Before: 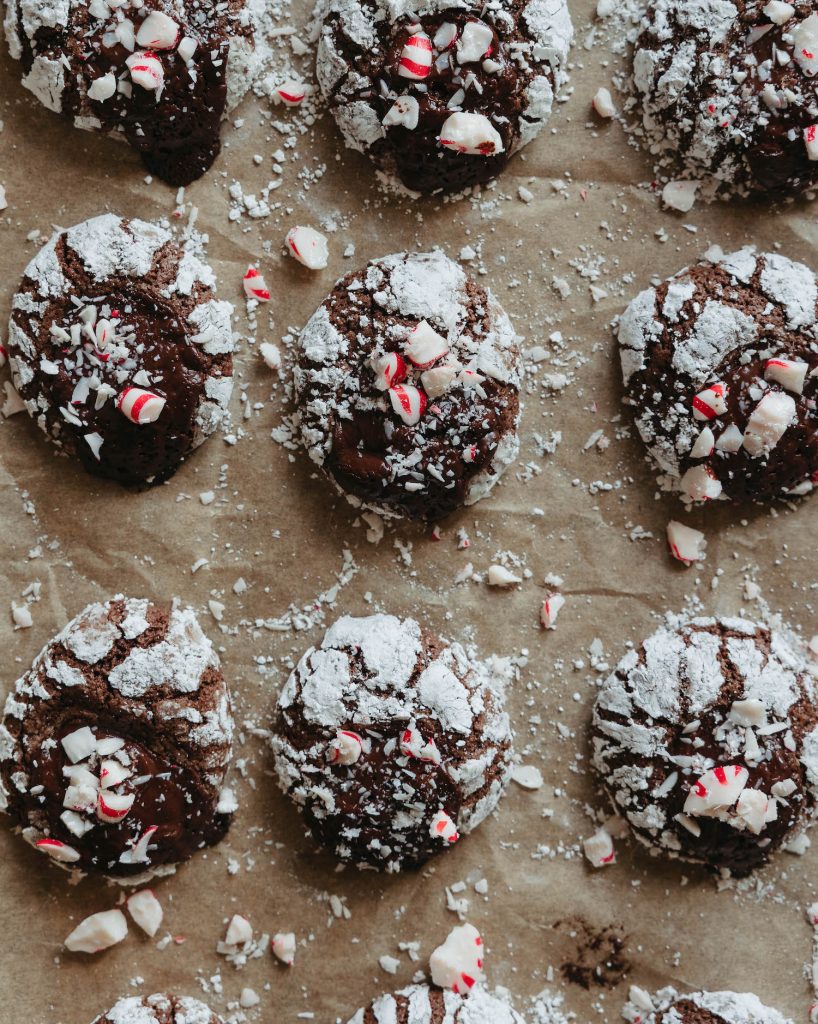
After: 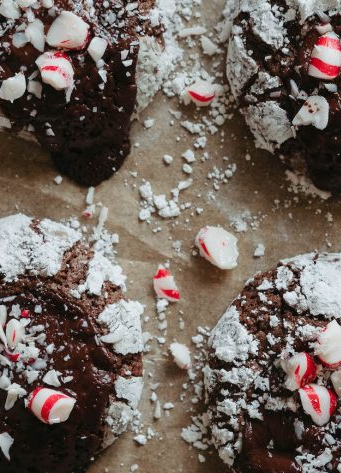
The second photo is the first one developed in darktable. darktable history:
crop and rotate: left 11.092%, top 0.065%, right 47.154%, bottom 53.744%
